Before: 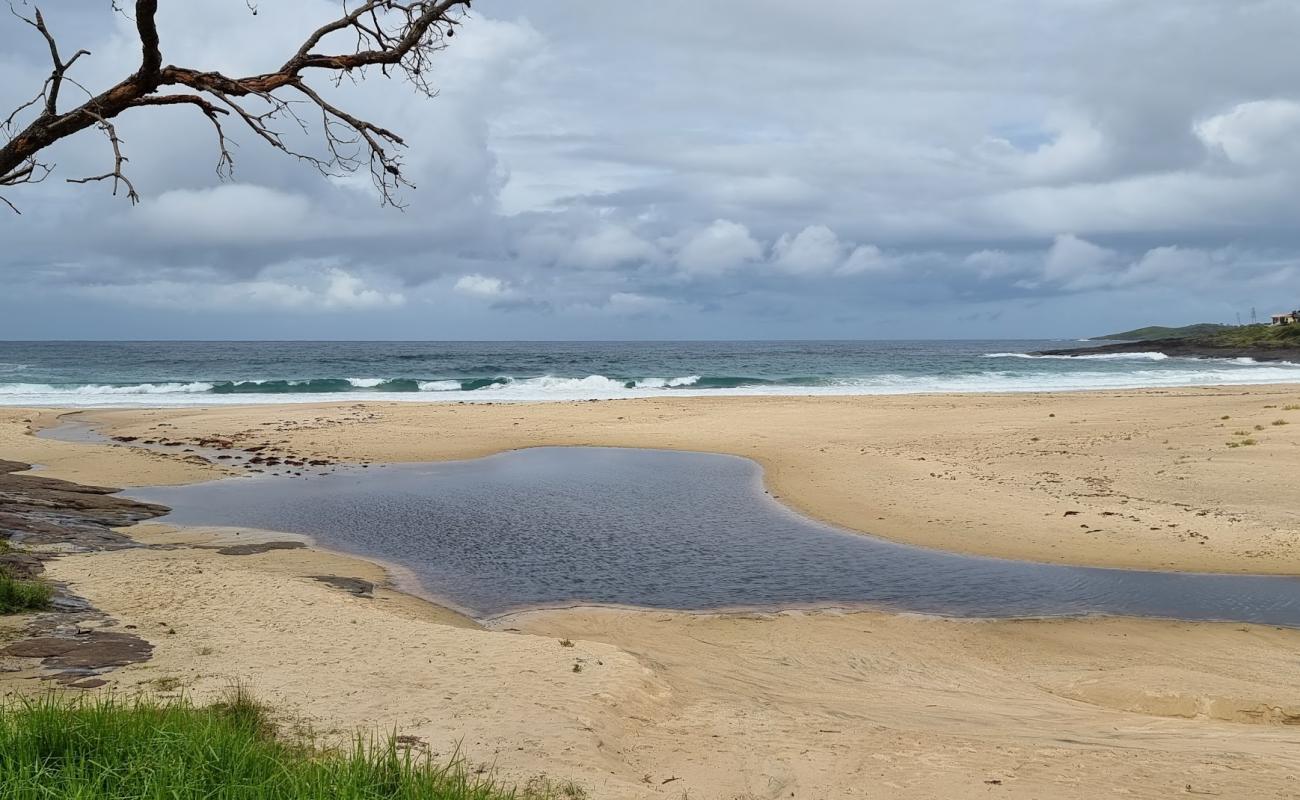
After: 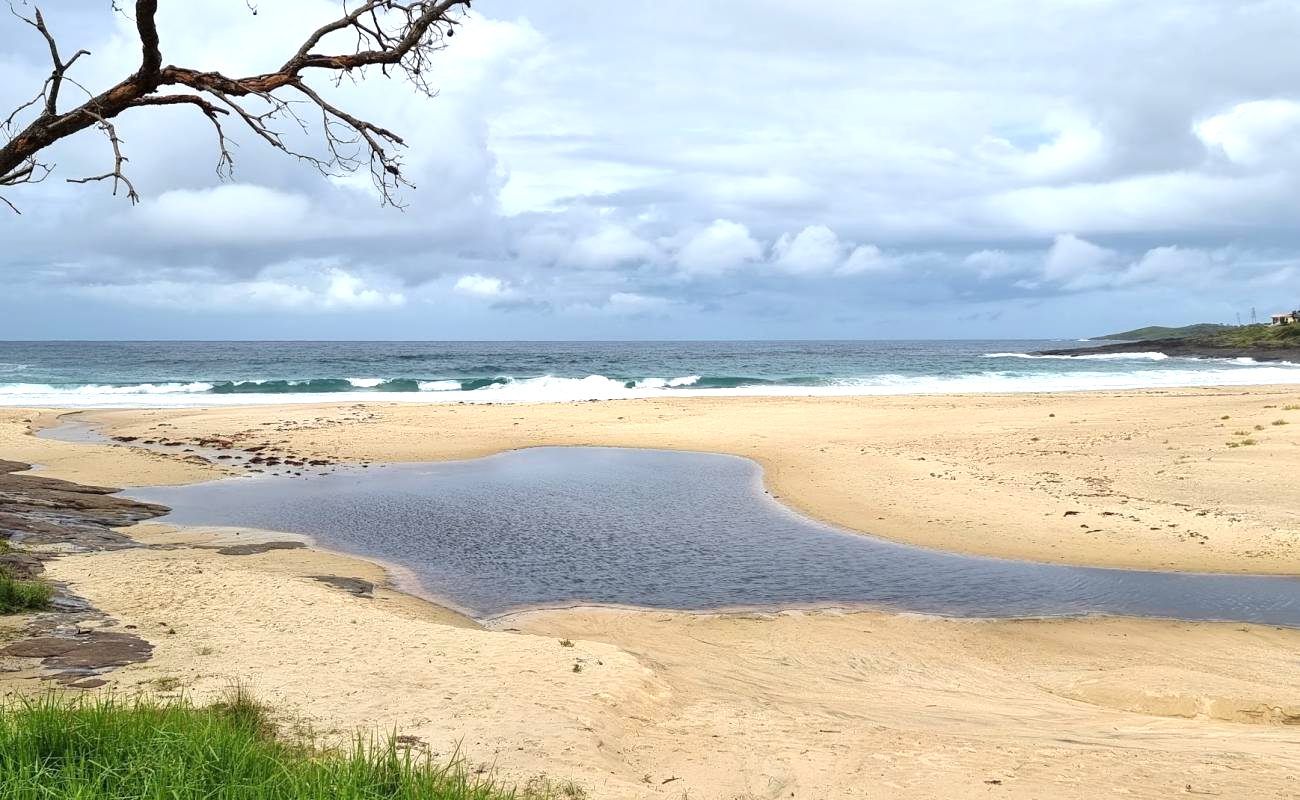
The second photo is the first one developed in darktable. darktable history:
exposure: exposure 0.734 EV, compensate highlight preservation false
